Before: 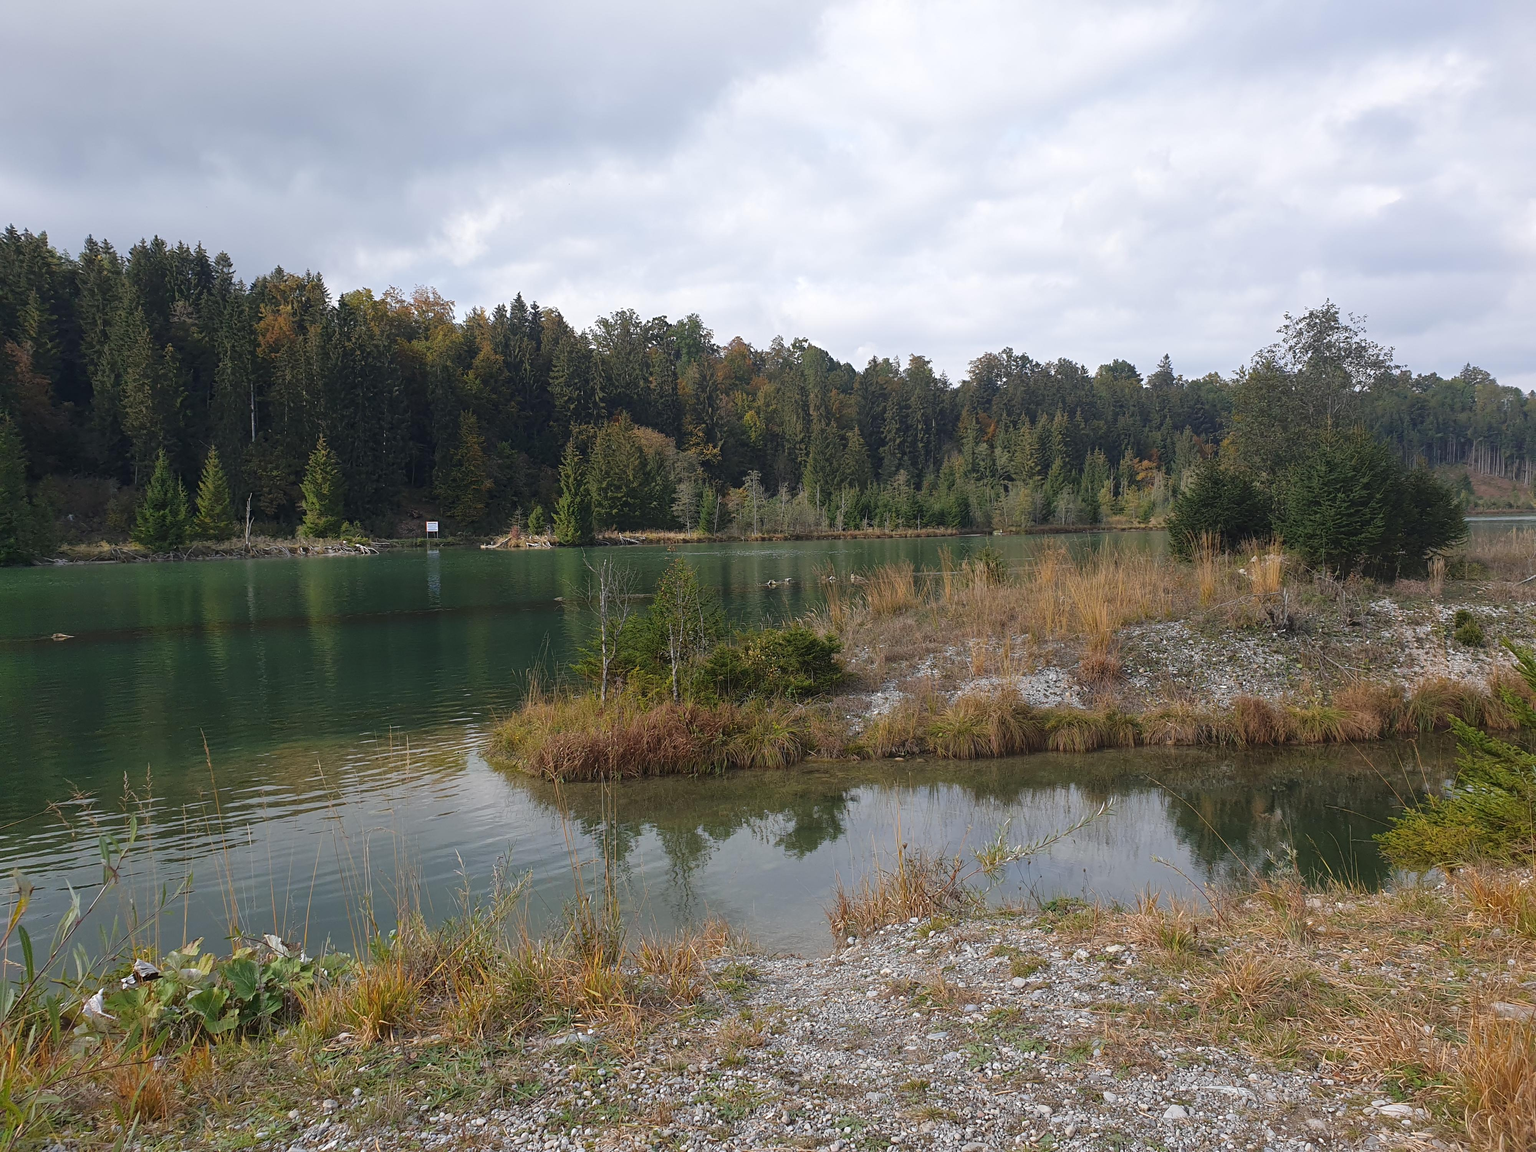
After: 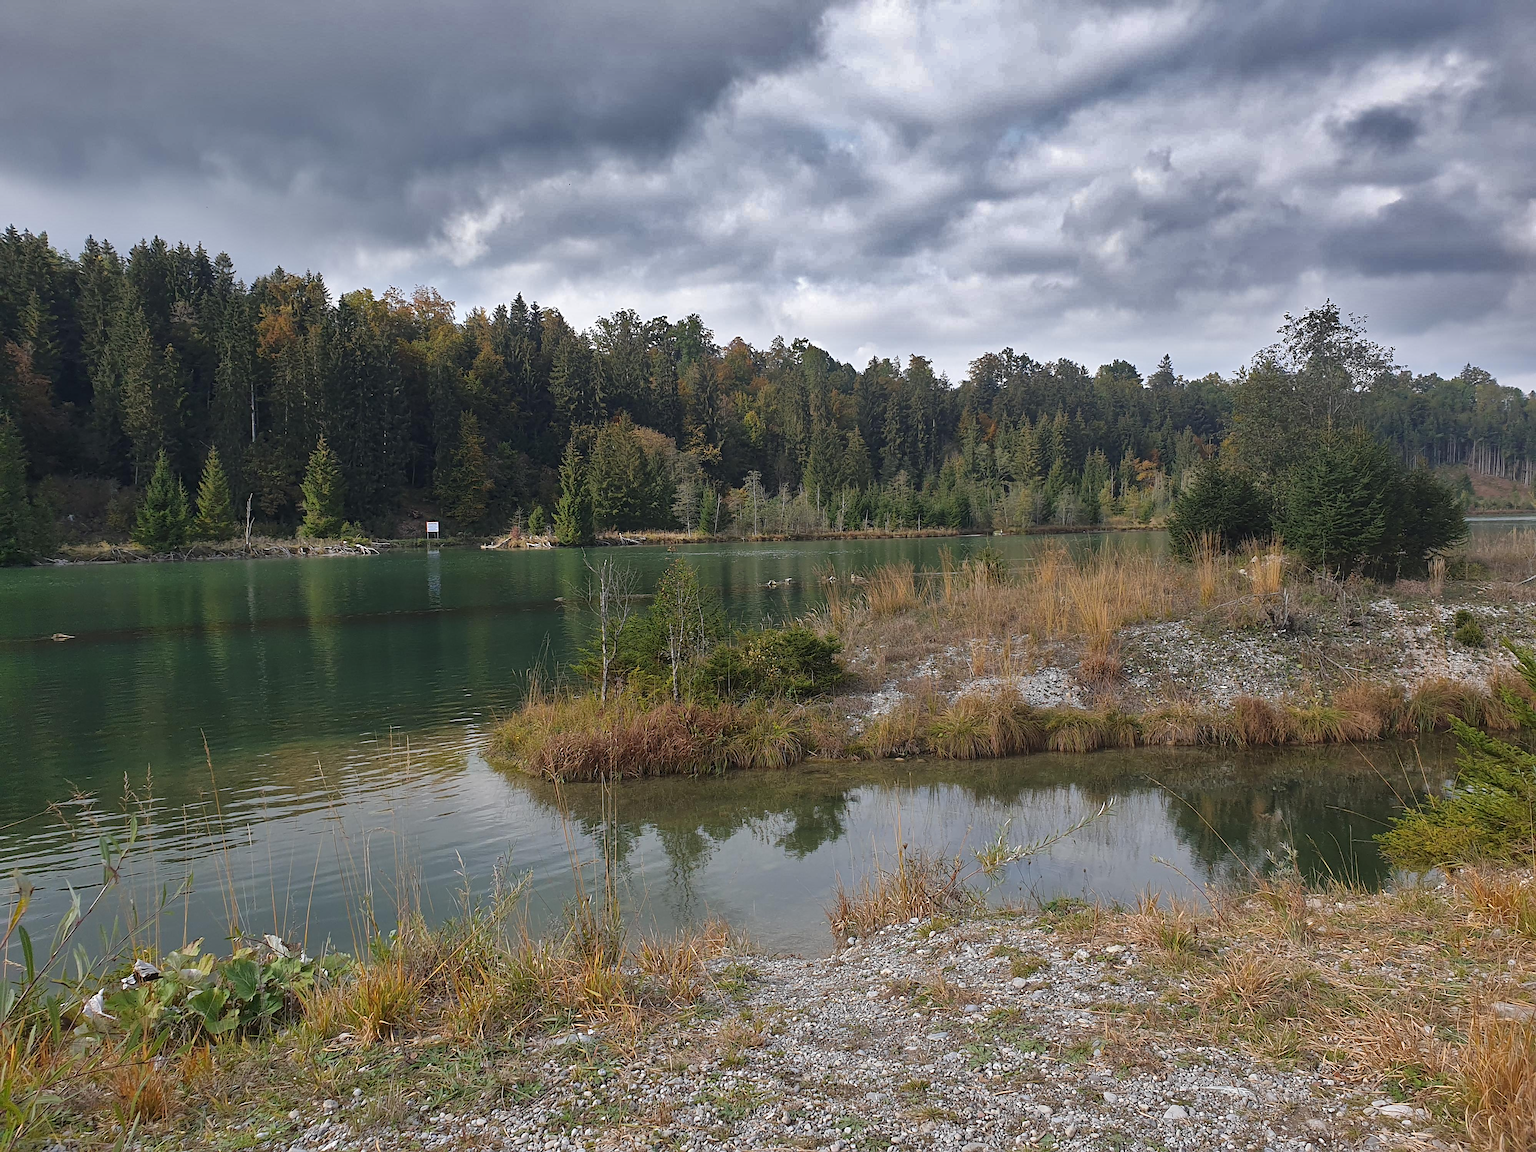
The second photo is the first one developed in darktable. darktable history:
sharpen: radius 1.871, amount 0.394, threshold 1.382
shadows and highlights: shadows 20.95, highlights -81.19, soften with gaussian
